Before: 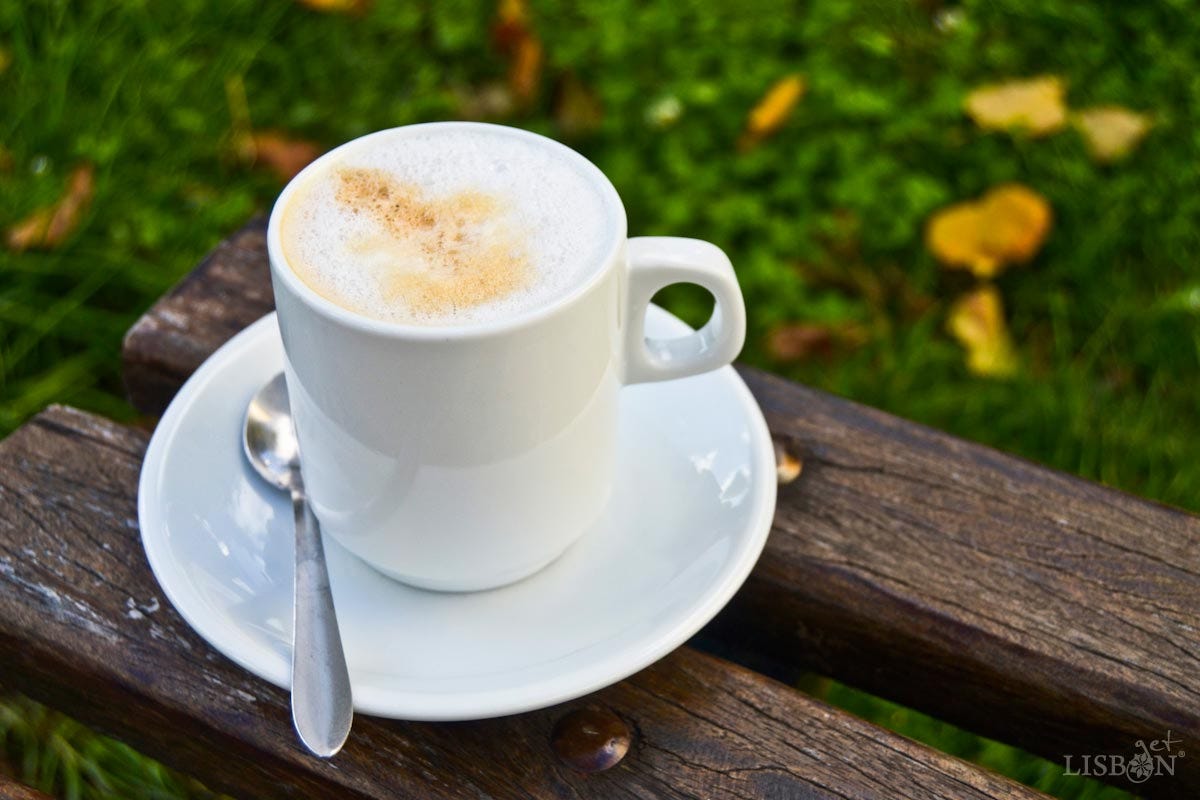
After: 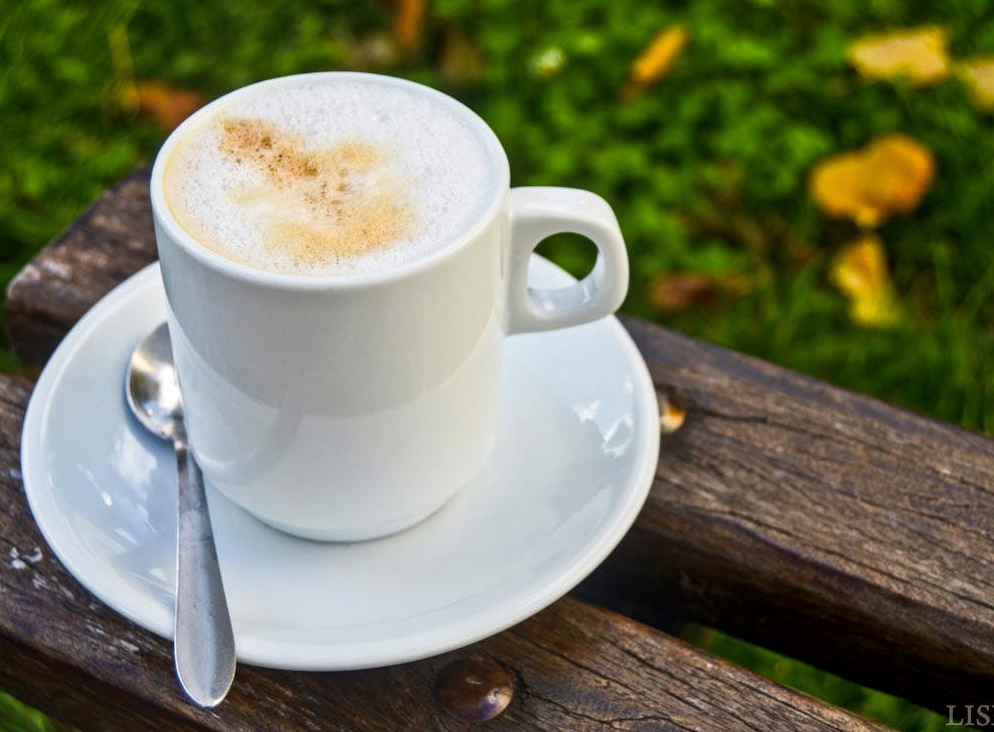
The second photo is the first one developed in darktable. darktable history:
color balance rgb: shadows fall-off 101%, linear chroma grading › mid-tones 7.63%, perceptual saturation grading › mid-tones 11.68%, mask middle-gray fulcrum 22.45%, global vibrance 10.11%, saturation formula JzAzBz (2021)
crop: left 9.807%, top 6.259%, right 7.334%, bottom 2.177%
local contrast: on, module defaults
